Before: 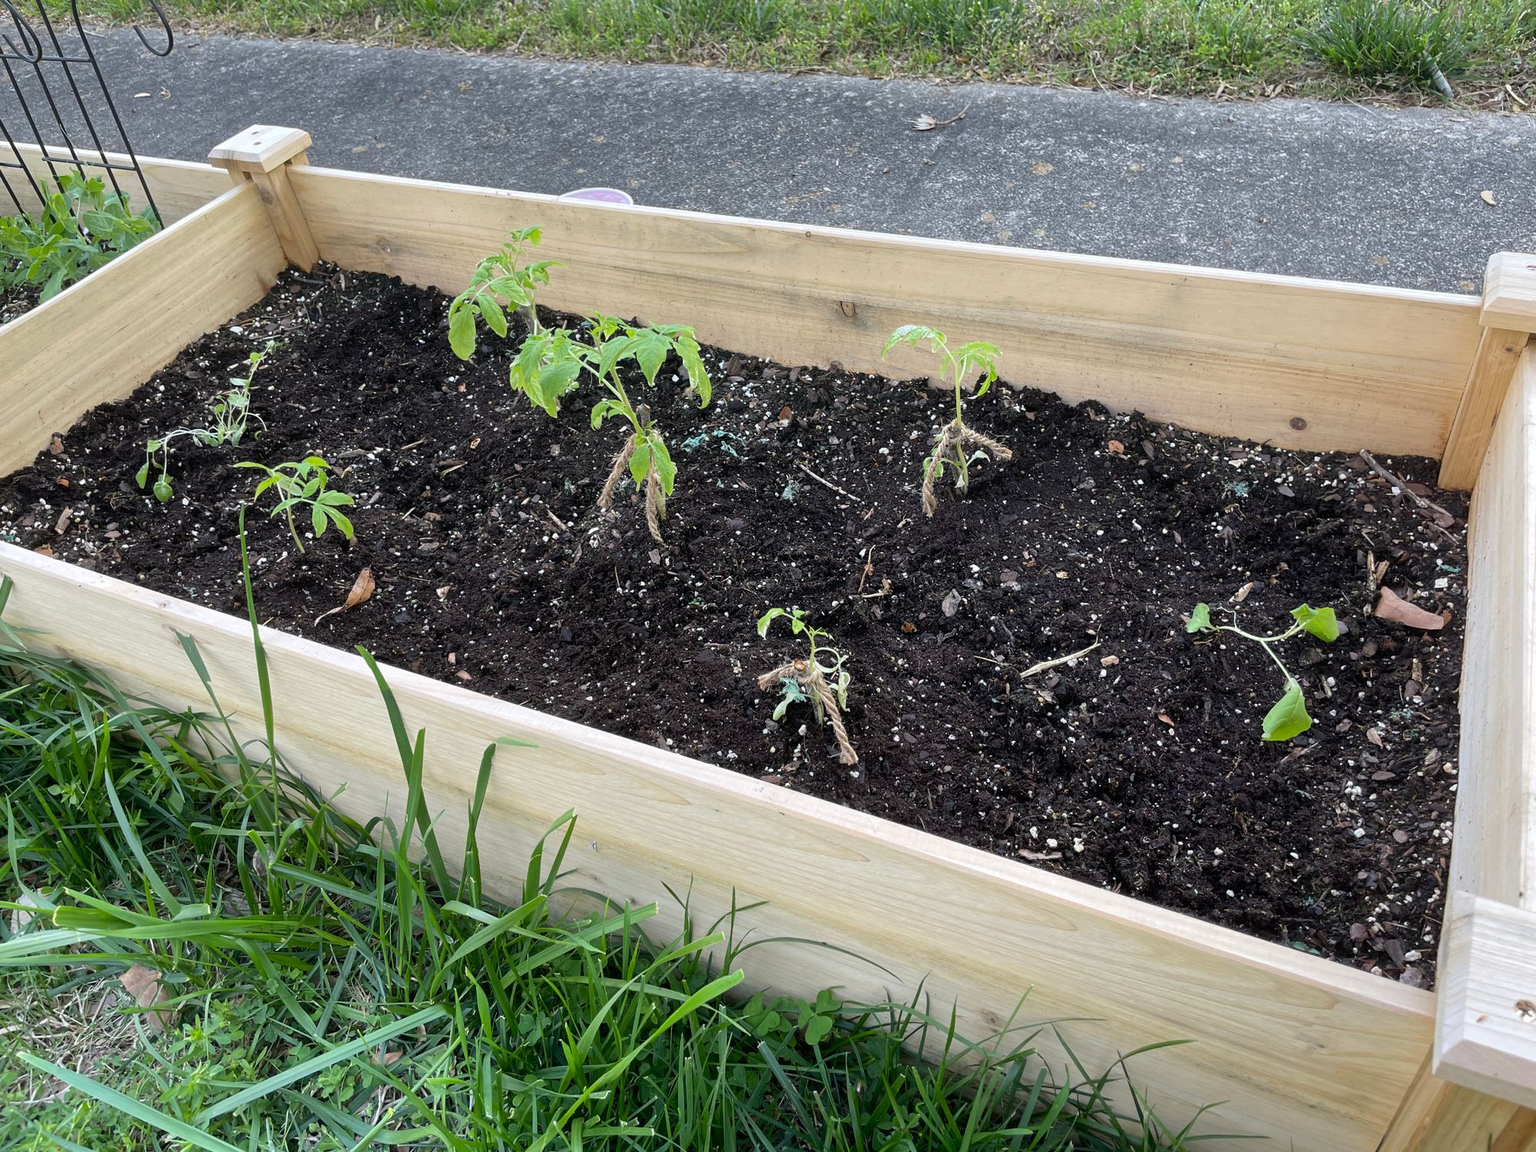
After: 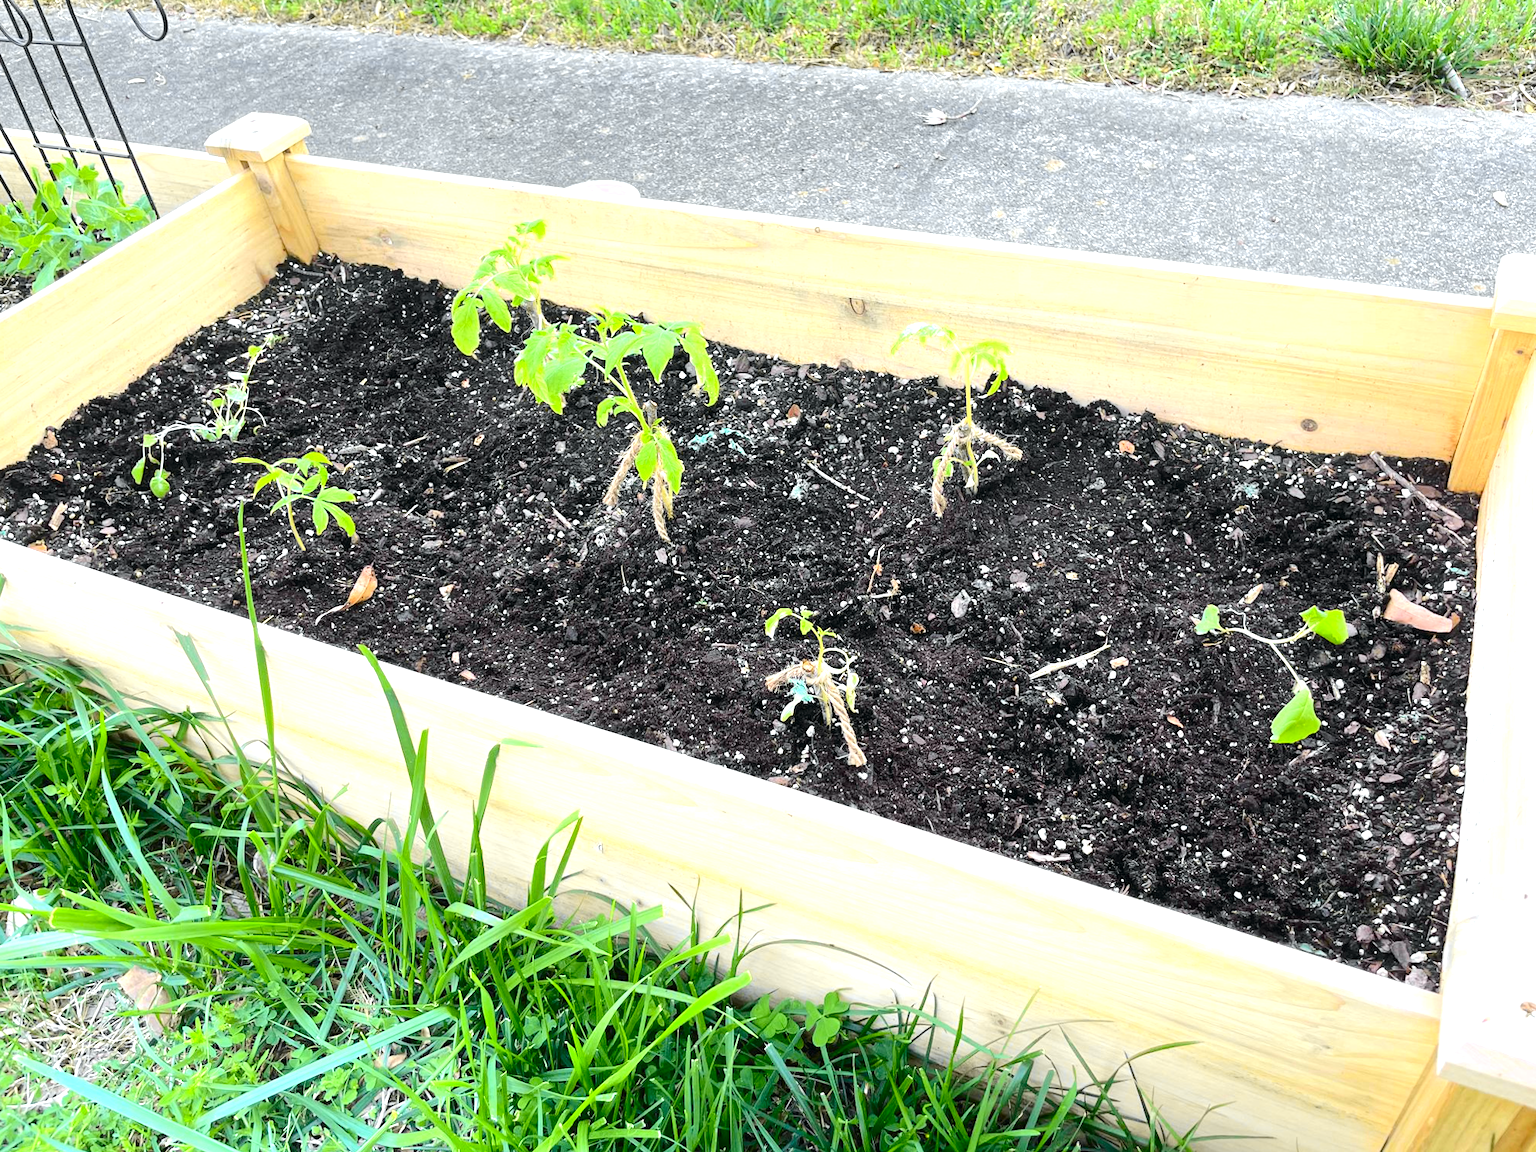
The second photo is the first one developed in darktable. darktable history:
tone curve: curves: ch0 [(0, 0) (0.071, 0.06) (0.253, 0.242) (0.437, 0.498) (0.55, 0.644) (0.657, 0.749) (0.823, 0.876) (1, 0.99)]; ch1 [(0, 0) (0.346, 0.307) (0.408, 0.369) (0.453, 0.457) (0.476, 0.489) (0.502, 0.493) (0.521, 0.515) (0.537, 0.531) (0.612, 0.641) (0.676, 0.728) (1, 1)]; ch2 [(0, 0) (0.346, 0.34) (0.434, 0.46) (0.485, 0.494) (0.5, 0.494) (0.511, 0.504) (0.537, 0.551) (0.579, 0.599) (0.625, 0.686) (1, 1)], color space Lab, independent channels, preserve colors none
rotate and perspective: rotation 0.174°, lens shift (vertical) 0.013, lens shift (horizontal) 0.019, shear 0.001, automatic cropping original format, crop left 0.007, crop right 0.991, crop top 0.016, crop bottom 0.997
exposure: black level correction 0, exposure 1.2 EV, compensate exposure bias true, compensate highlight preservation false
